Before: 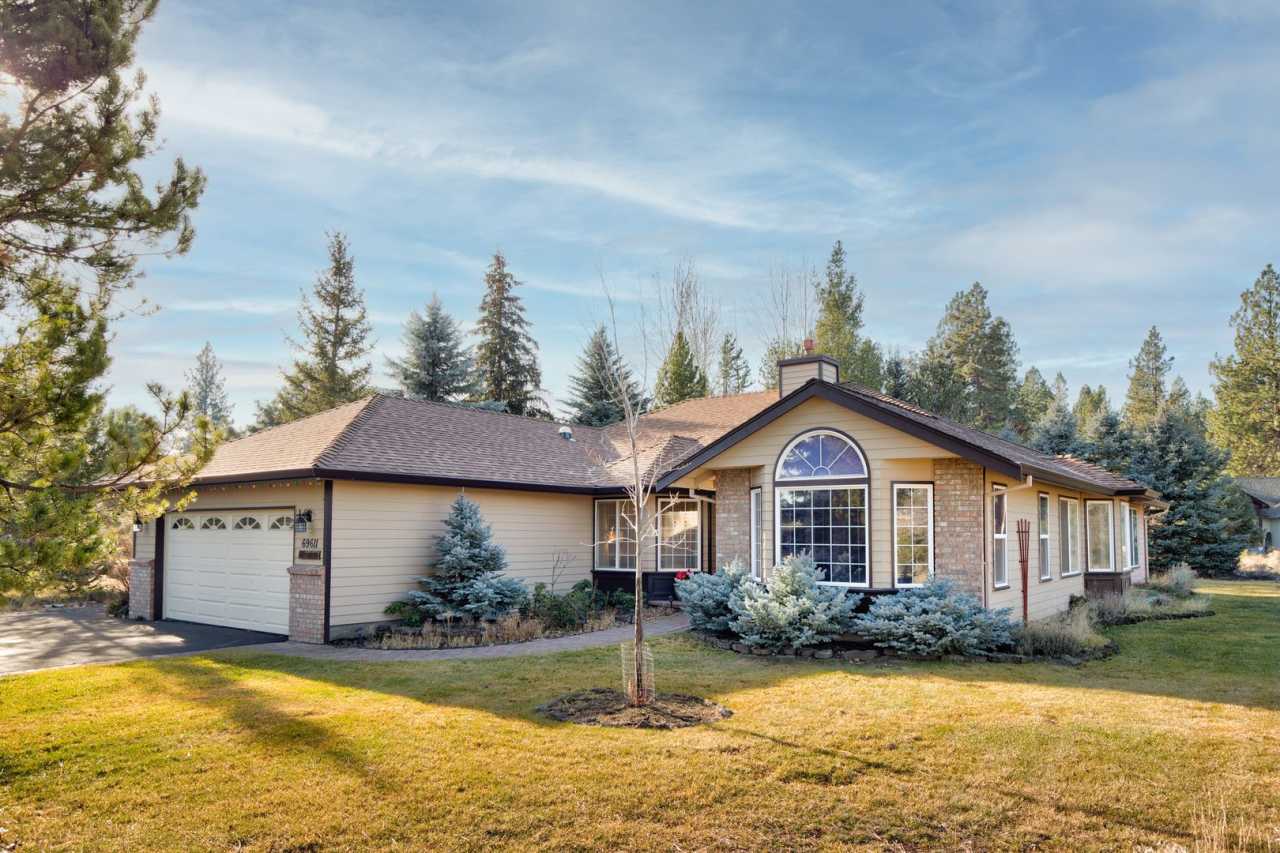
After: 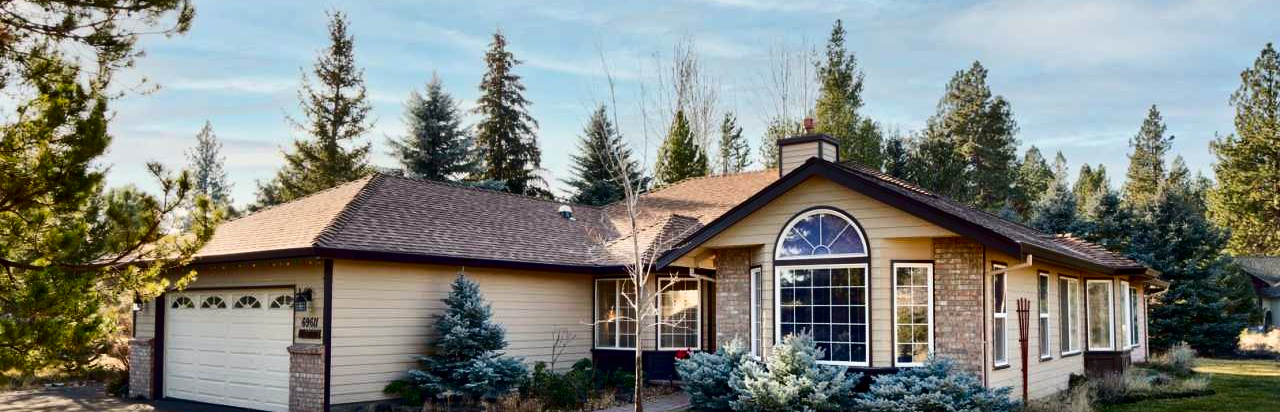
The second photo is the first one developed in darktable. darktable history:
crop and rotate: top 26.056%, bottom 25.543%
tone equalizer: on, module defaults
contrast brightness saturation: contrast 0.24, brightness -0.24, saturation 0.14
white balance: red 1.009, blue 0.985
